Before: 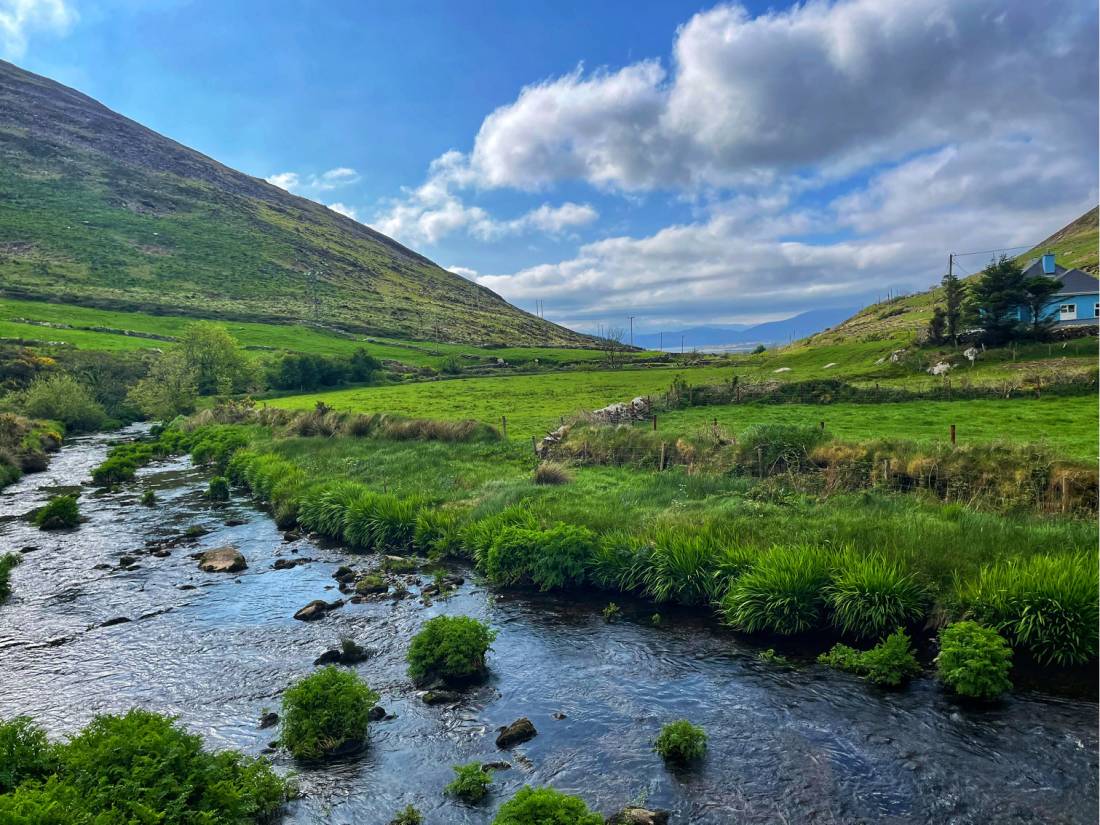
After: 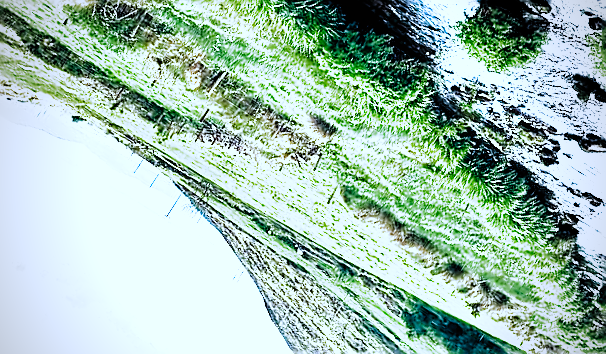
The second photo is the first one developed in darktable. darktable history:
filmic rgb: black relative exposure -3.63 EV, white relative exposure 2.11 EV, hardness 3.63, preserve chrominance no, color science v4 (2020), contrast in shadows soft, contrast in highlights soft
exposure: black level correction 0, exposure 1.625 EV, compensate highlight preservation false
crop and rotate: angle 146.83°, left 9.132%, top 15.592%, right 4.49%, bottom 17.11%
tone equalizer: -8 EV -0.434 EV, -7 EV -0.357 EV, -6 EV -0.369 EV, -5 EV -0.221 EV, -3 EV 0.228 EV, -2 EV 0.338 EV, -1 EV 0.402 EV, +0 EV 0.437 EV, edges refinement/feathering 500, mask exposure compensation -1.57 EV, preserve details guided filter
color correction: highlights a* -1.96, highlights b* -18.23
vignetting: fall-off start 73.25%
sharpen: radius 1.367, amount 1.232, threshold 0.743
